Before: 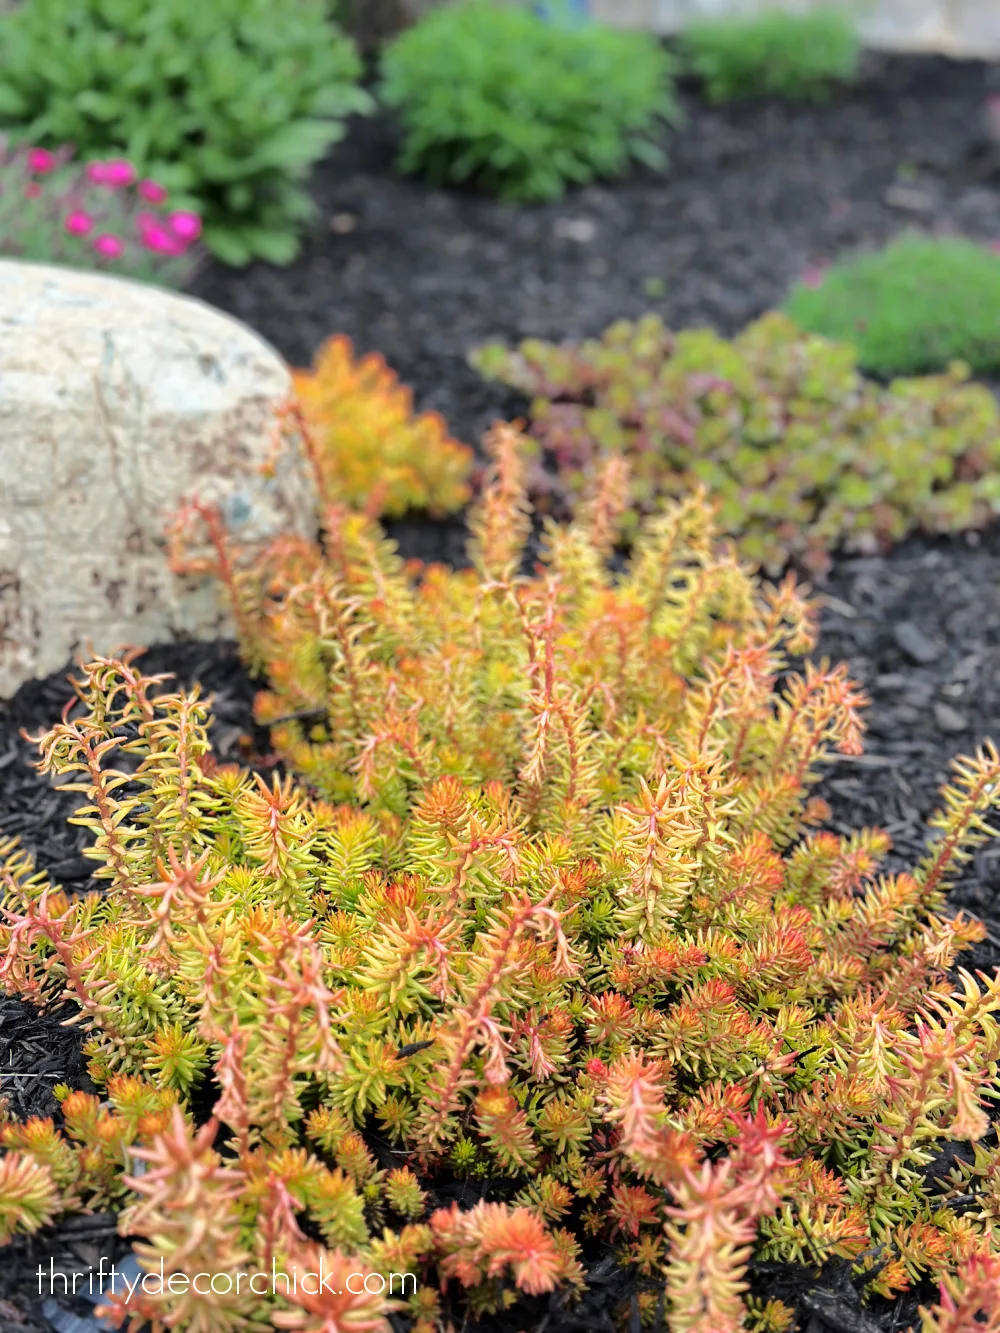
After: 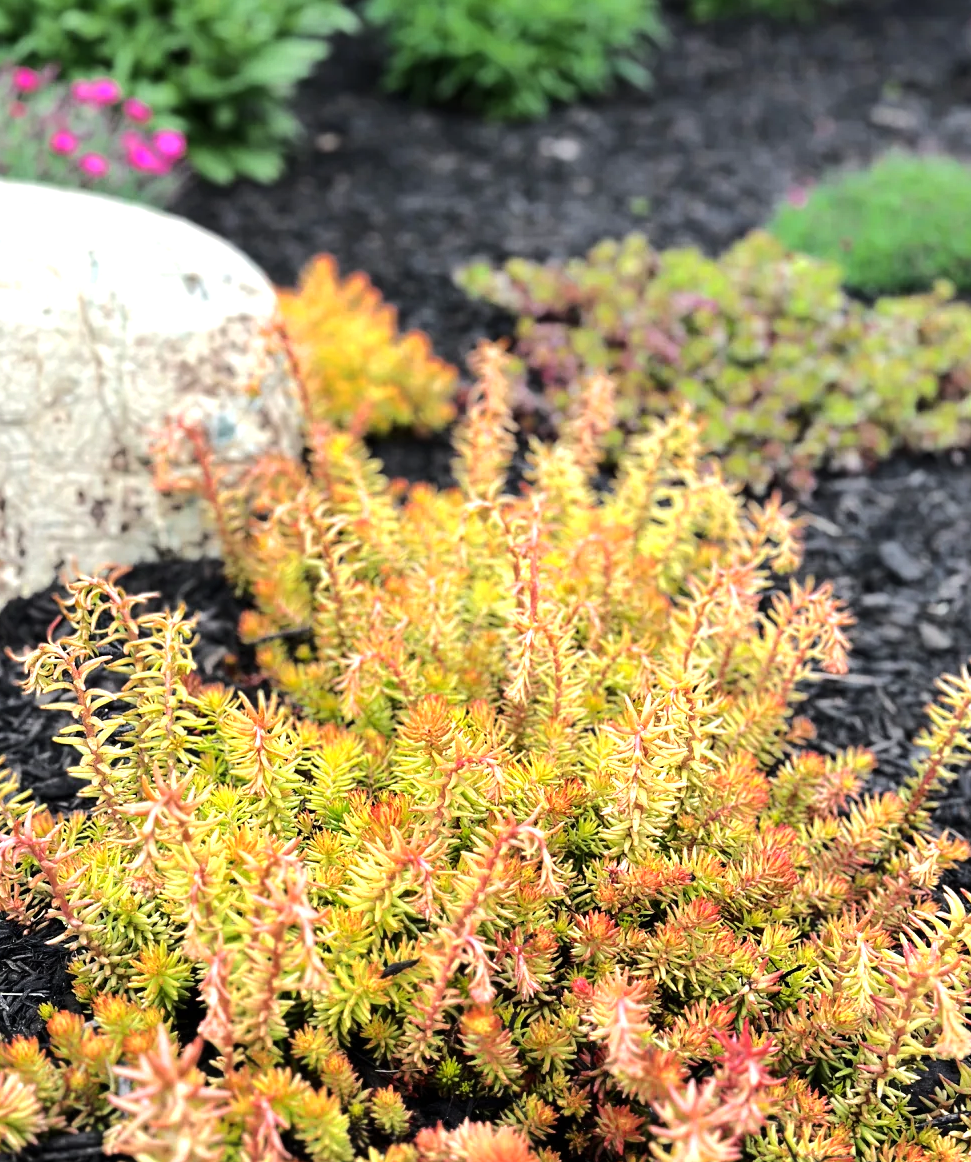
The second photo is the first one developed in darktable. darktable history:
tone equalizer: -8 EV -0.75 EV, -7 EV -0.7 EV, -6 EV -0.6 EV, -5 EV -0.4 EV, -3 EV 0.4 EV, -2 EV 0.6 EV, -1 EV 0.7 EV, +0 EV 0.75 EV, edges refinement/feathering 500, mask exposure compensation -1.57 EV, preserve details no
crop: left 1.507%, top 6.147%, right 1.379%, bottom 6.637%
